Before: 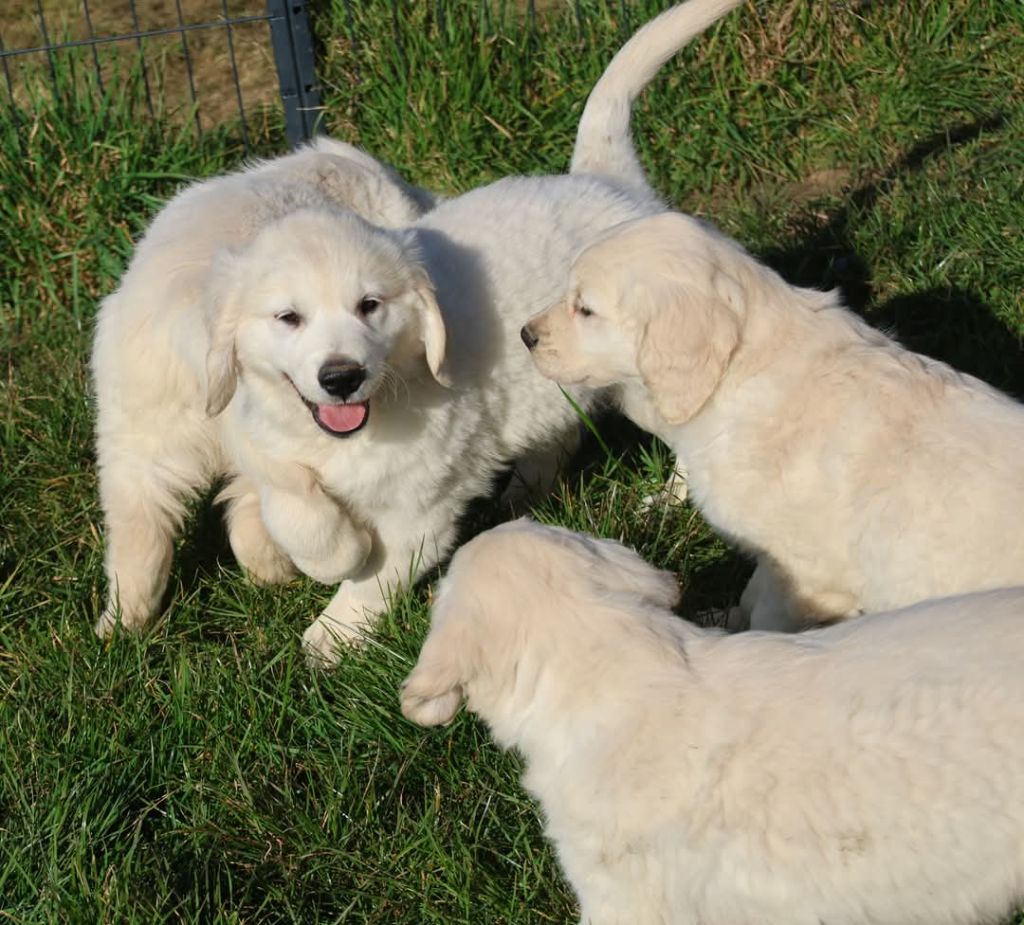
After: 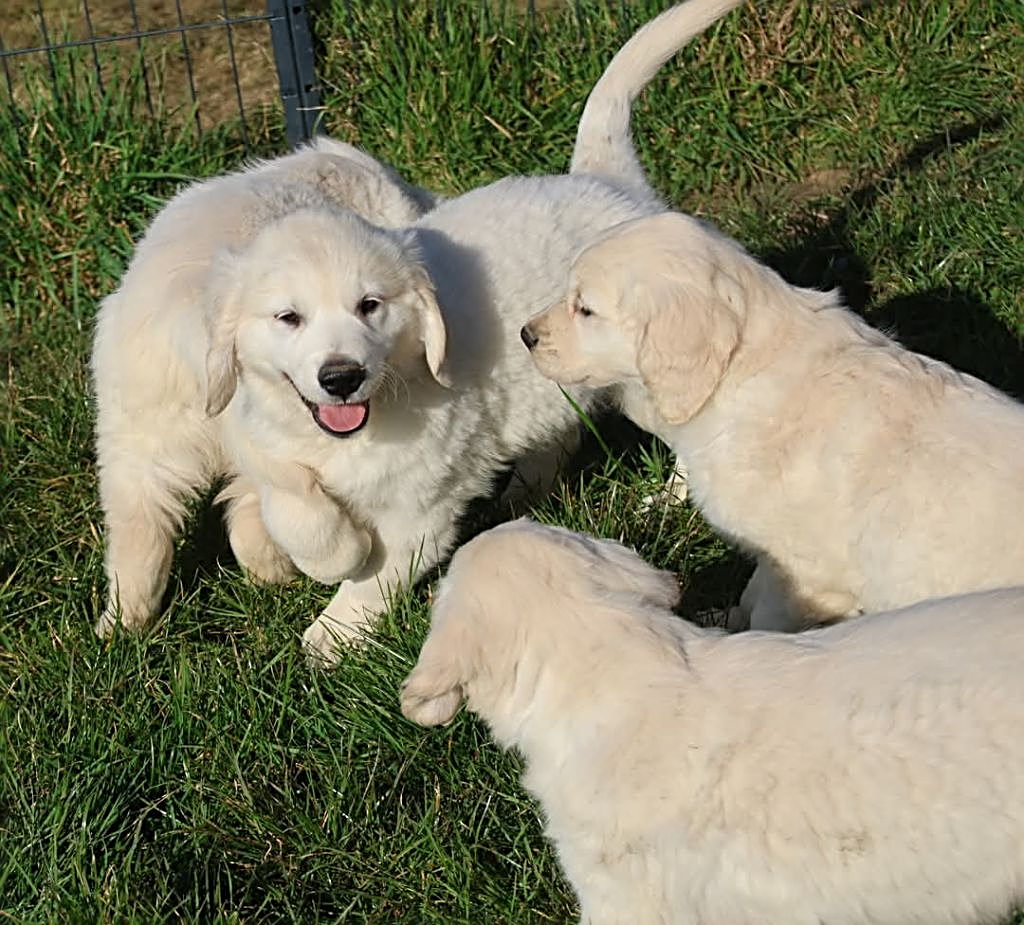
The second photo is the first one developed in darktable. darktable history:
sharpen: radius 2.692, amount 0.654
